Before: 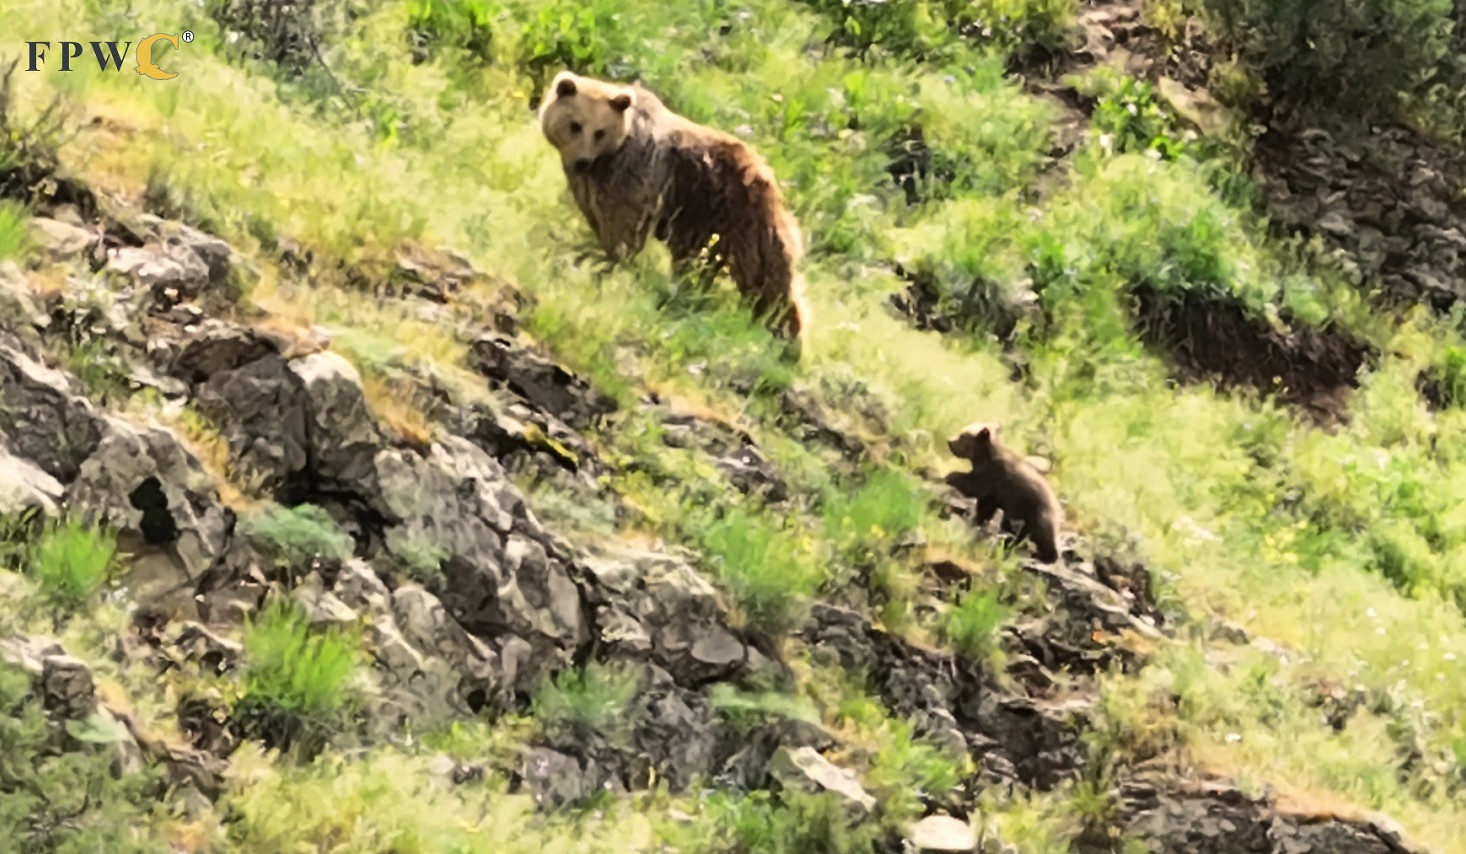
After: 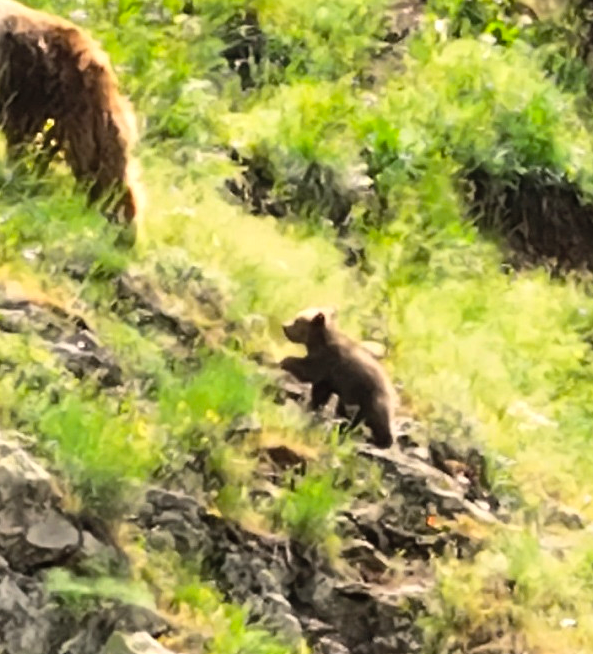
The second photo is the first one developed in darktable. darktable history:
crop: left 45.428%, top 13.474%, right 14.101%, bottom 9.872%
color balance rgb: linear chroma grading › global chroma 0.977%, perceptual saturation grading › global saturation 19.865%, contrast 4.895%
contrast brightness saturation: contrast 0.047, brightness 0.068, saturation 0.012
